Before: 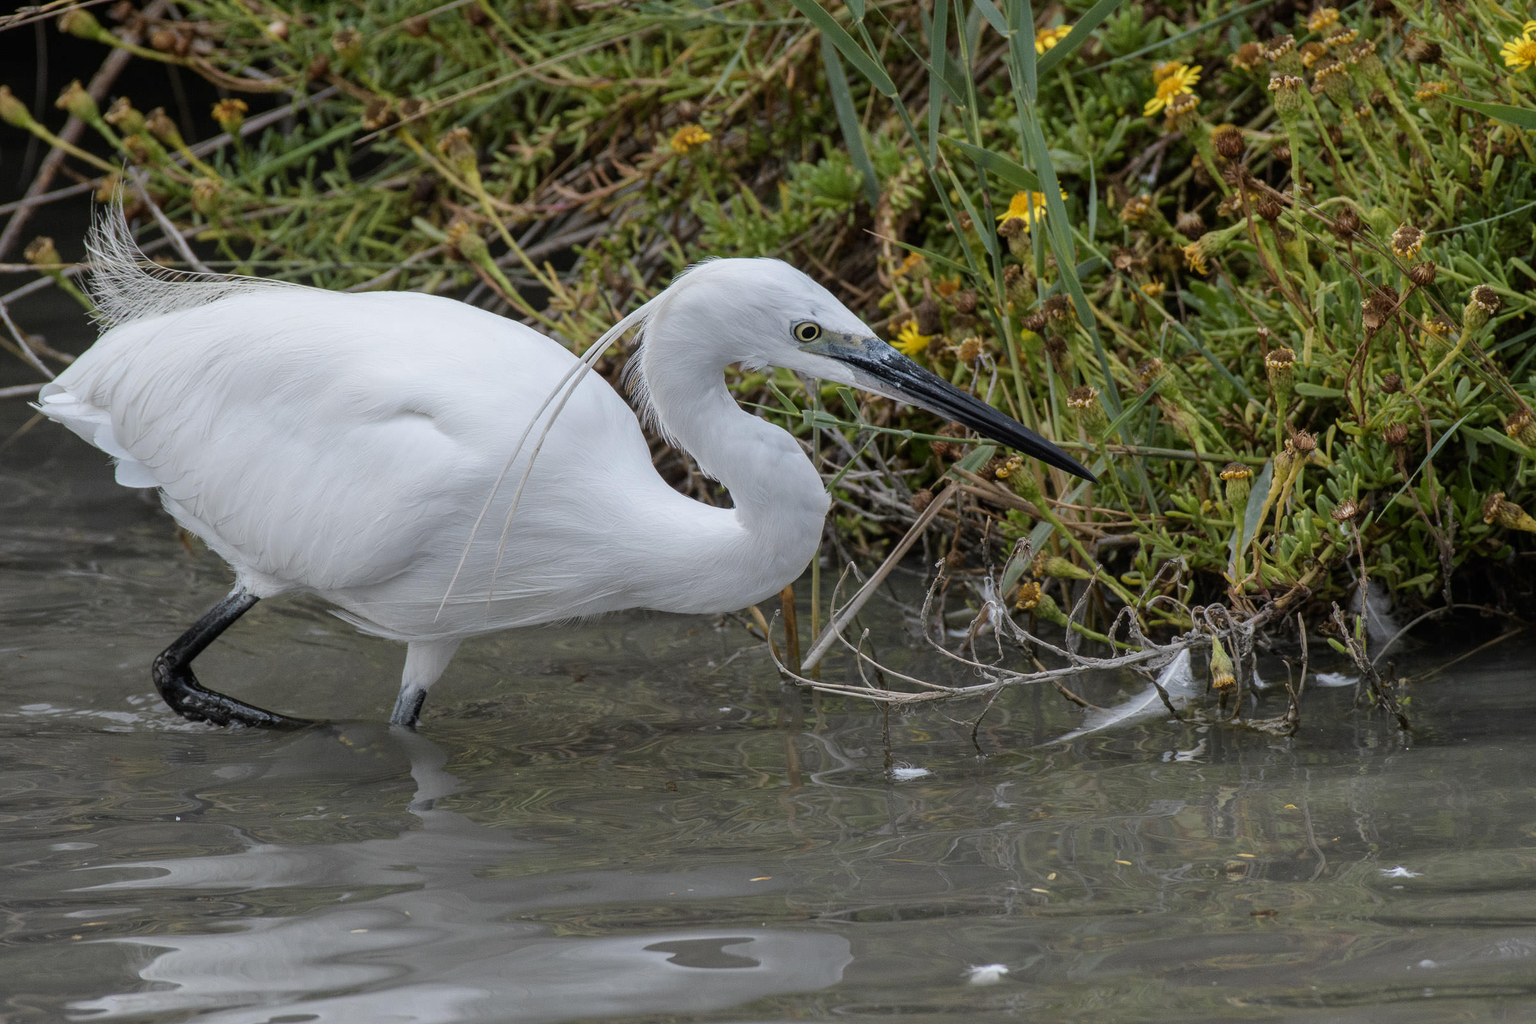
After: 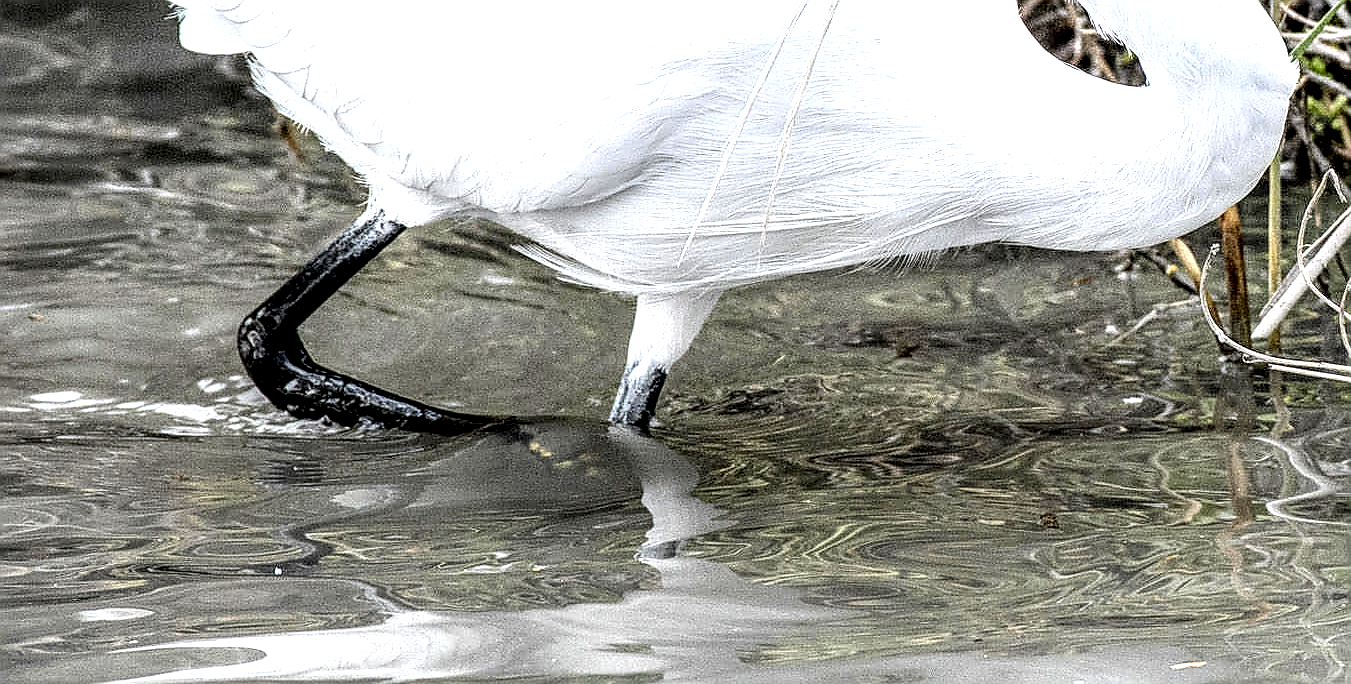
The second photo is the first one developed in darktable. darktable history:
sharpen: radius 1.358, amount 1.268, threshold 0.619
crop: top 44.292%, right 43.672%, bottom 12.931%
local contrast: highlights 21%, detail 197%
exposure: black level correction 0.004, exposure 0.412 EV, compensate highlight preservation false
tone equalizer: -8 EV -1.12 EV, -7 EV -0.986 EV, -6 EV -0.863 EV, -5 EV -0.582 EV, -3 EV 0.602 EV, -2 EV 0.895 EV, -1 EV 1 EV, +0 EV 1.07 EV
contrast brightness saturation: contrast 0.148, brightness 0.051
